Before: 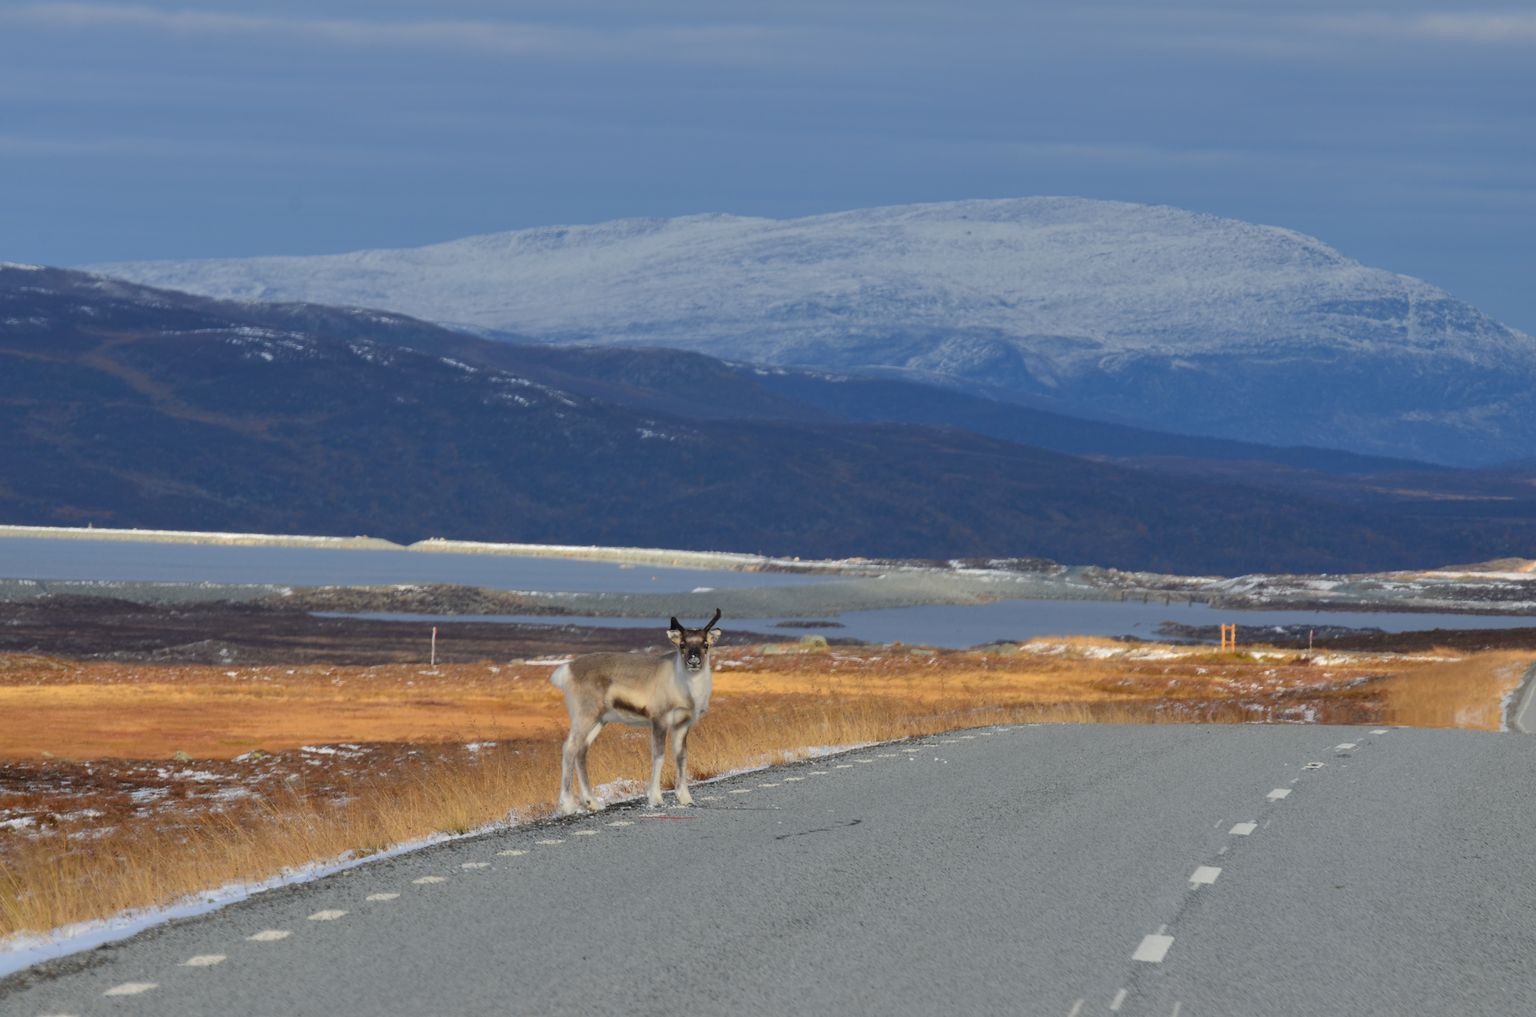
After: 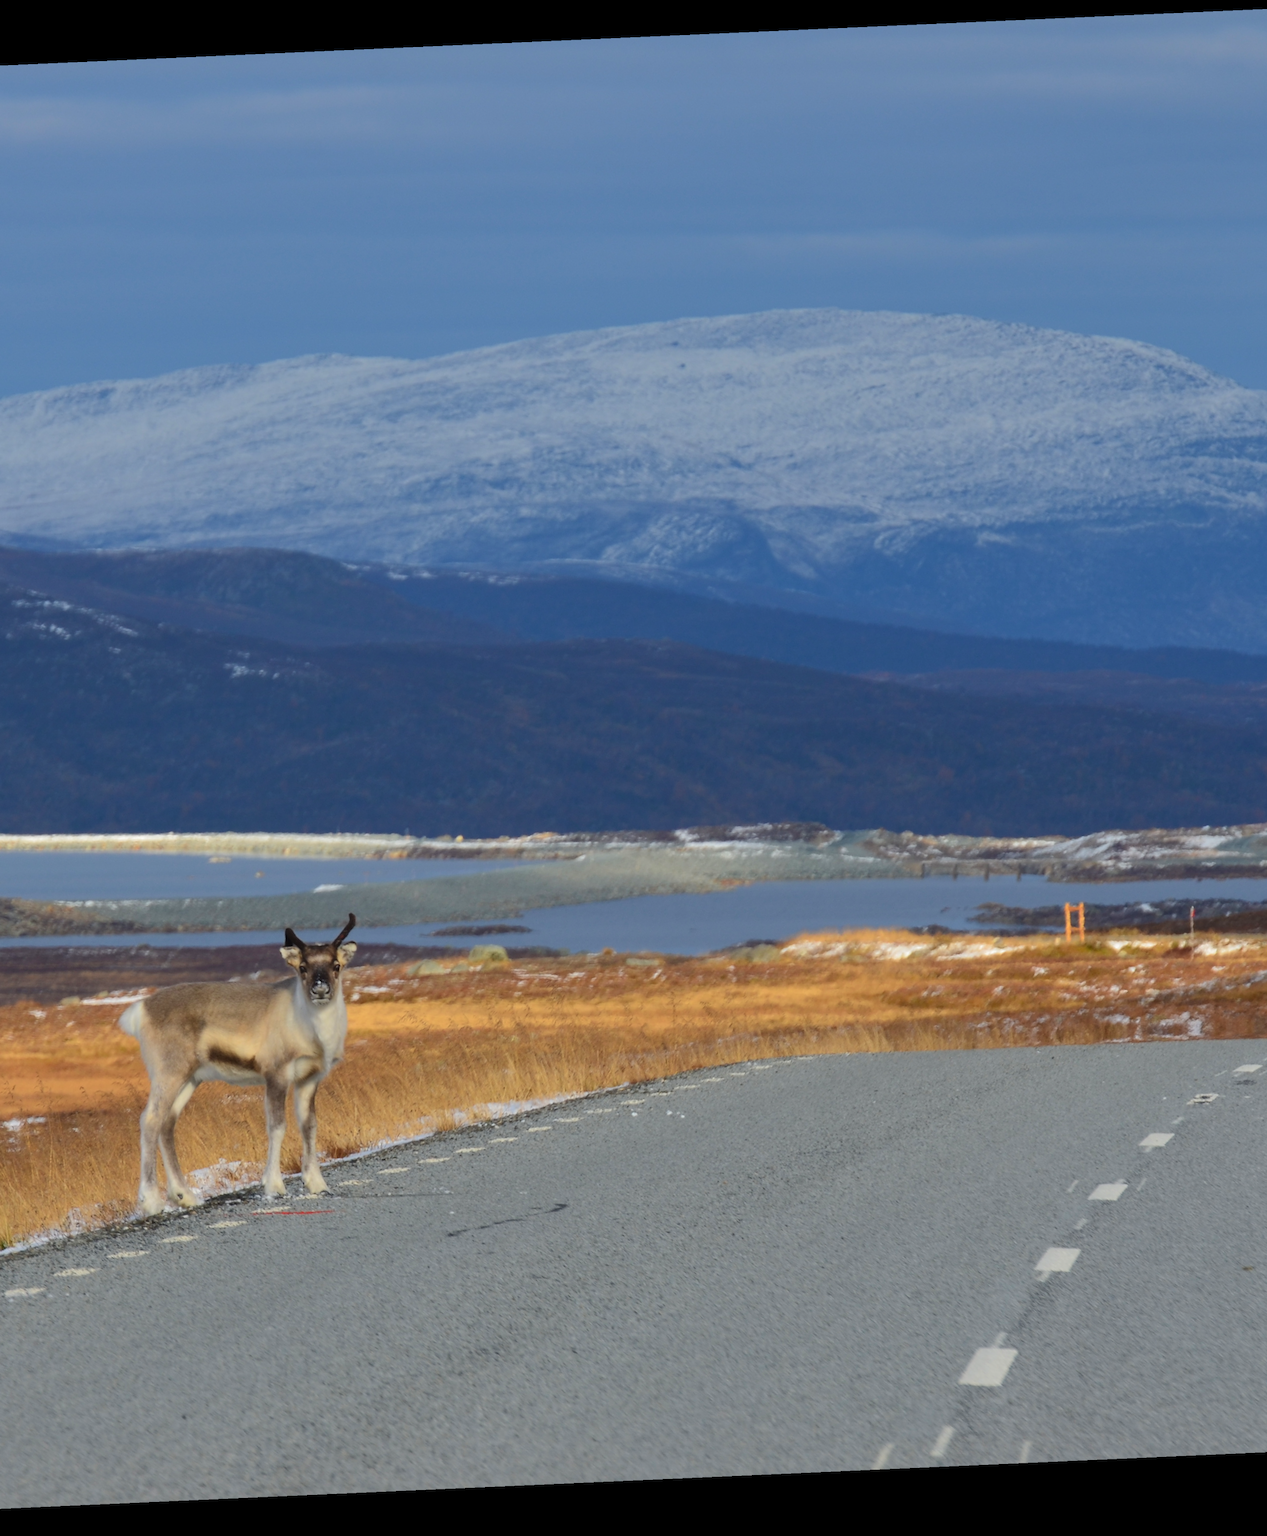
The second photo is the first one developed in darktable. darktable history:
rotate and perspective: rotation -2.56°, automatic cropping off
crop: left 31.458%, top 0%, right 11.876%
velvia: on, module defaults
